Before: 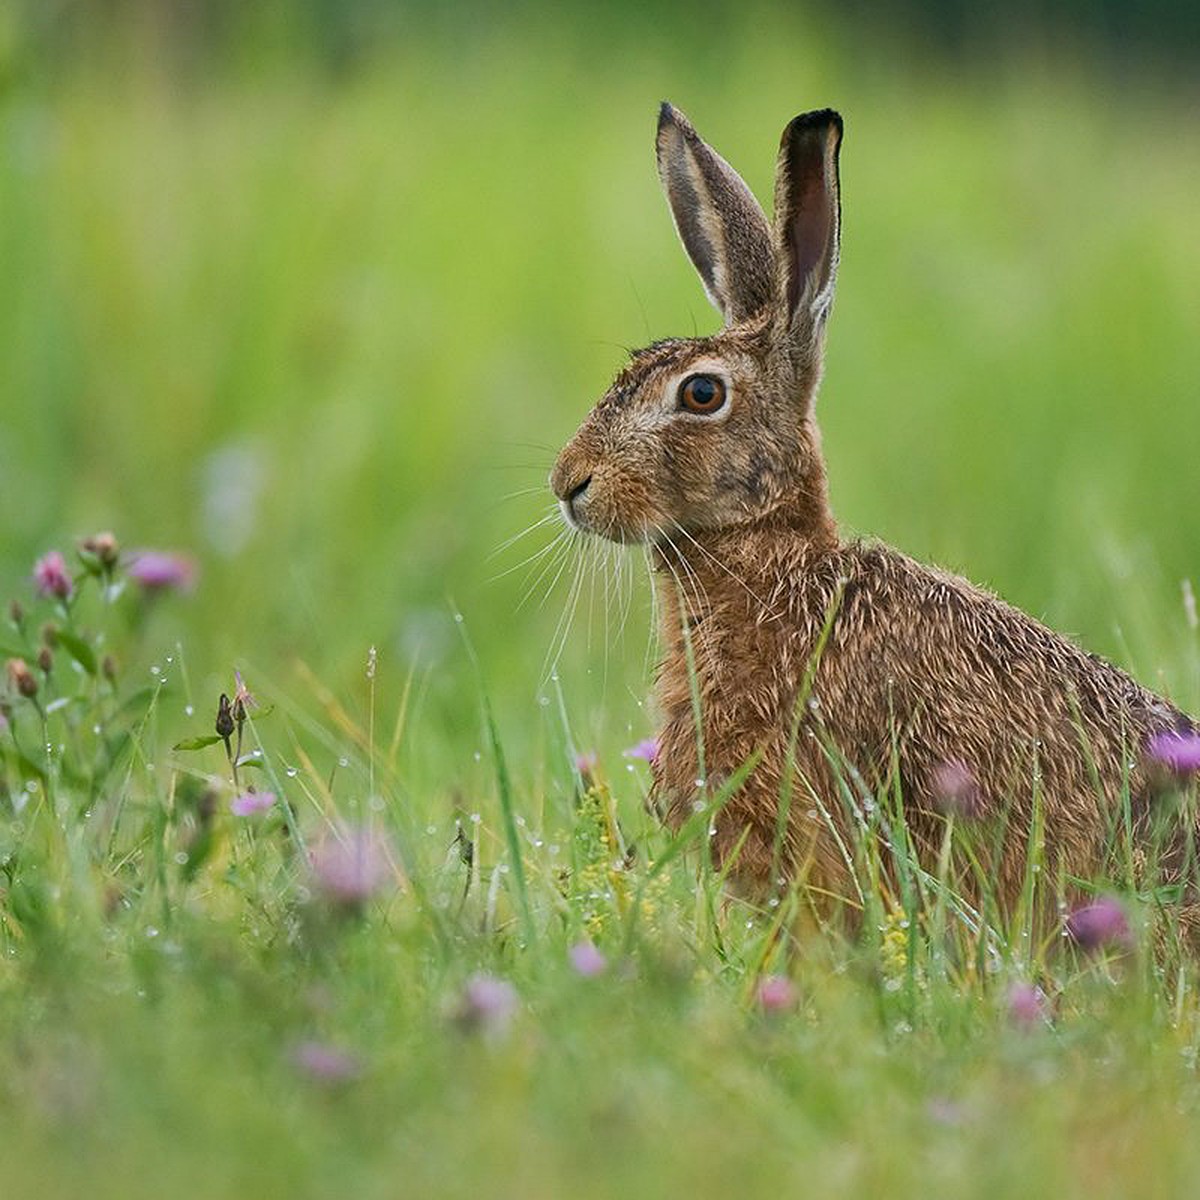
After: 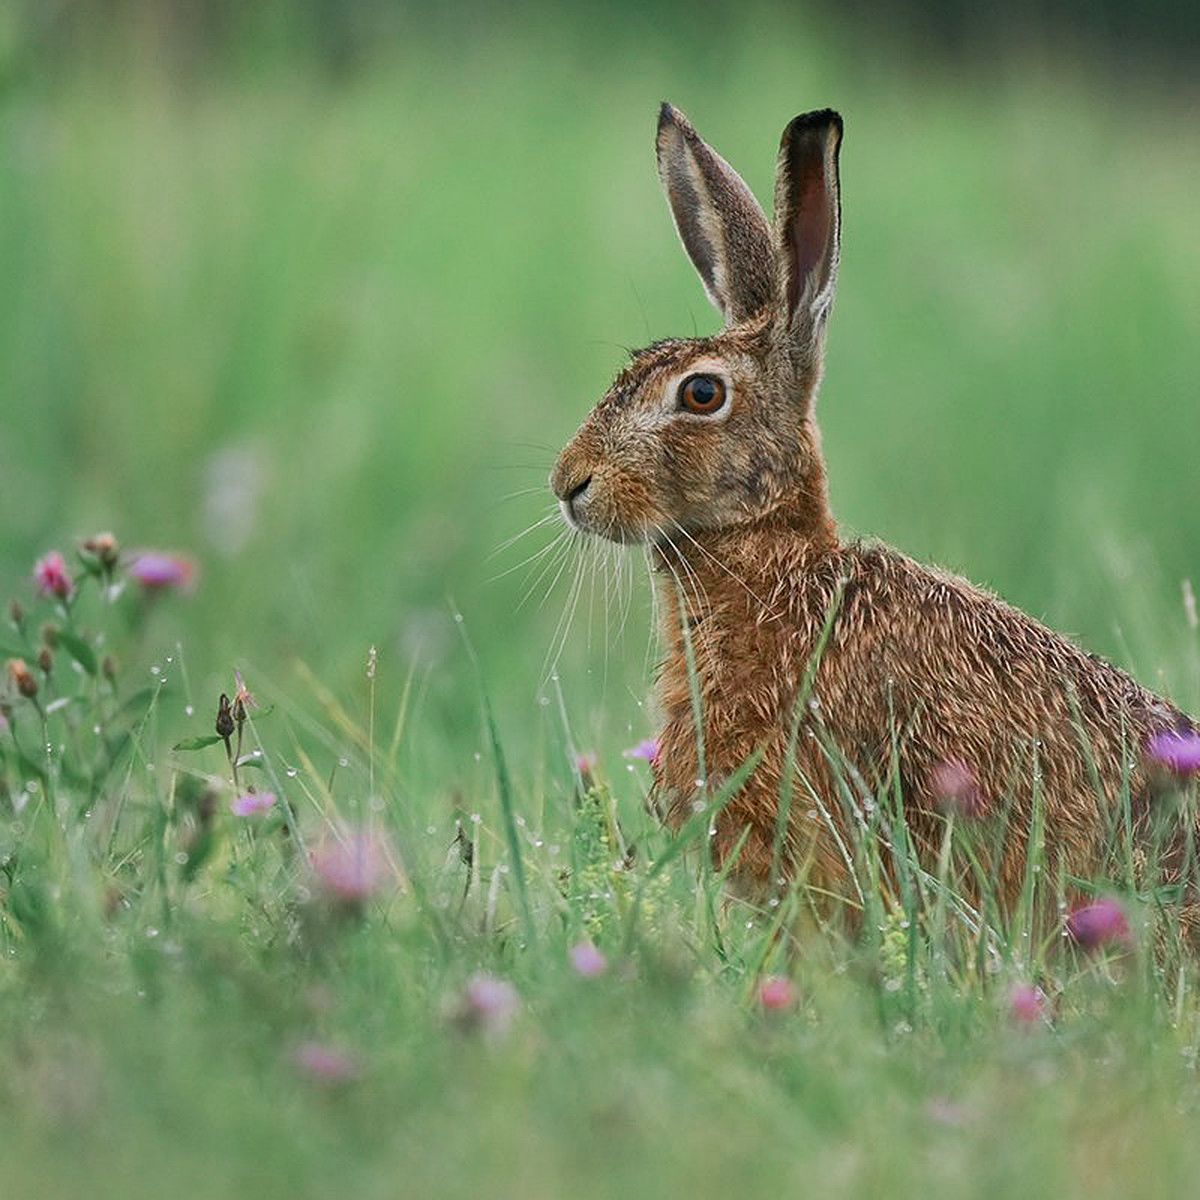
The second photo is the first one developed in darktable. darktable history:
color zones: curves: ch0 [(0, 0.466) (0.128, 0.466) (0.25, 0.5) (0.375, 0.456) (0.5, 0.5) (0.625, 0.5) (0.737, 0.652) (0.875, 0.5)]; ch1 [(0, 0.603) (0.125, 0.618) (0.261, 0.348) (0.372, 0.353) (0.497, 0.363) (0.611, 0.45) (0.731, 0.427) (0.875, 0.518) (0.998, 0.652)]; ch2 [(0, 0.559) (0.125, 0.451) (0.253, 0.564) (0.37, 0.578) (0.5, 0.466) (0.625, 0.471) (0.731, 0.471) (0.88, 0.485)]
color balance rgb: on, module defaults
